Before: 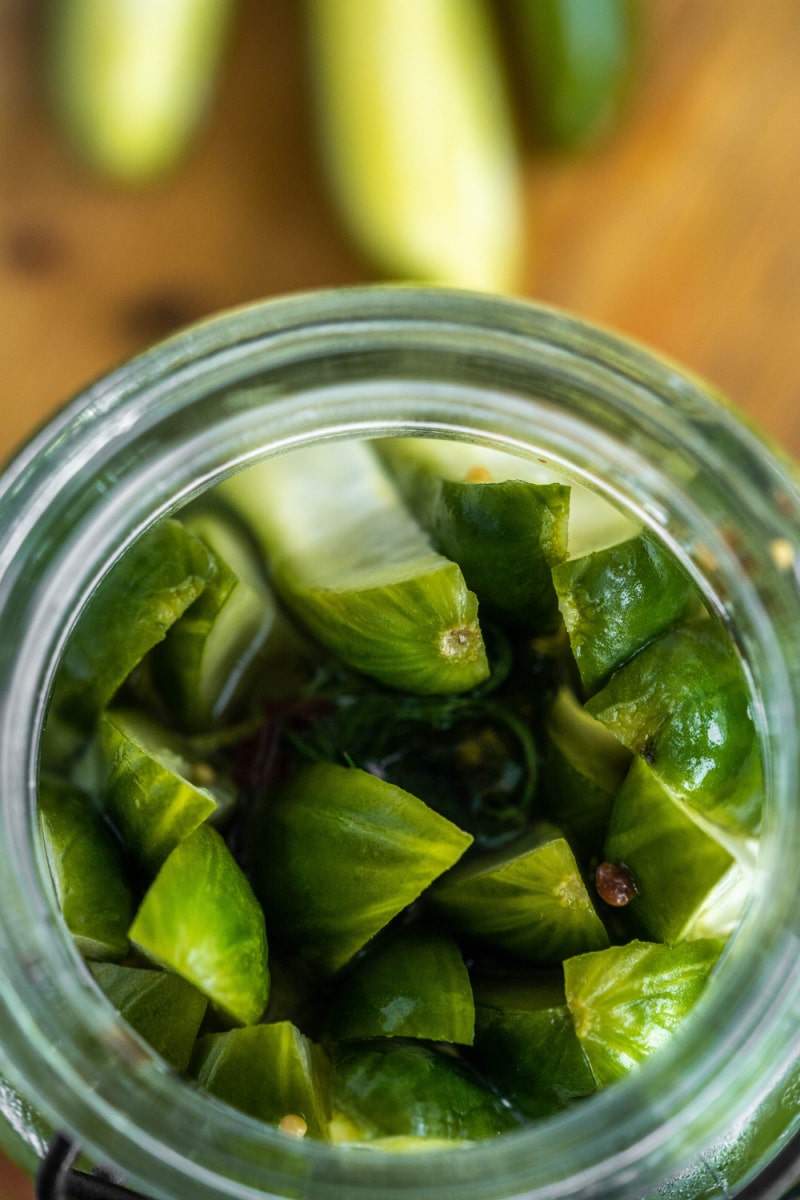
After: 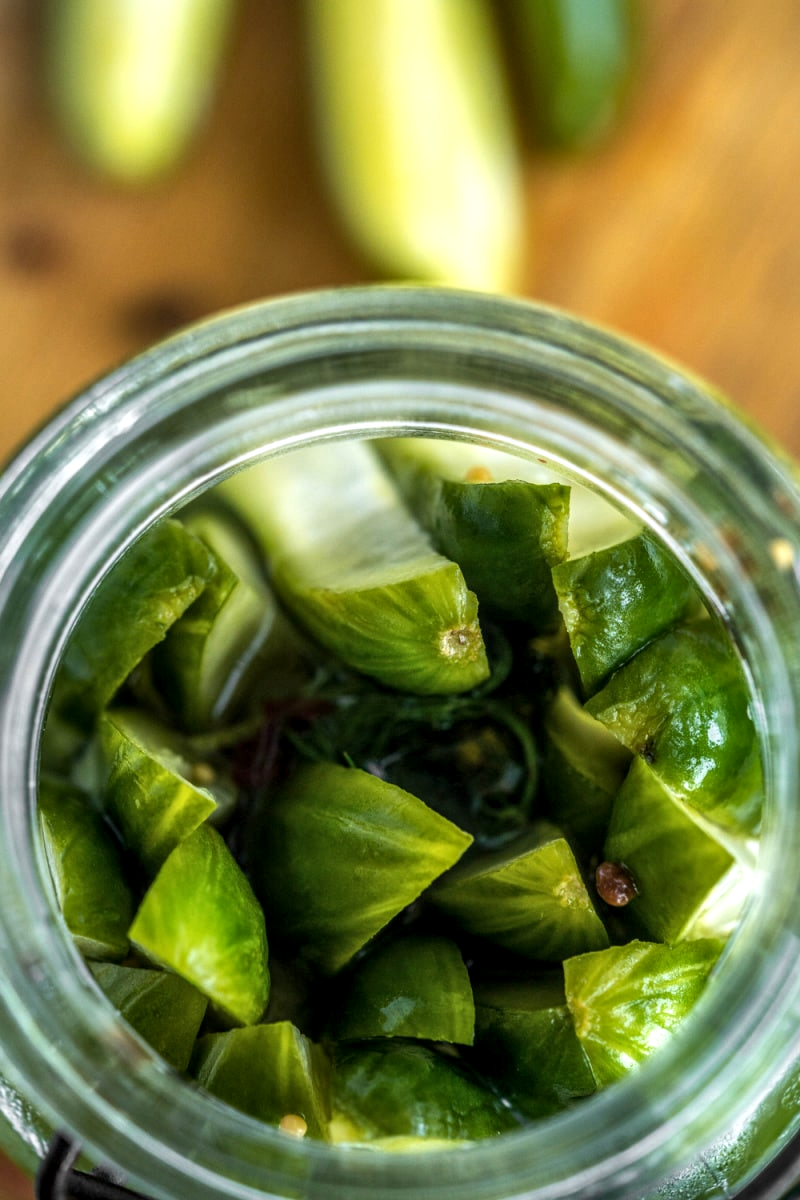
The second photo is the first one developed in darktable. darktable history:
local contrast: on, module defaults
exposure: exposure 0.207 EV
tone equalizer: -8 EV -0.55 EV
